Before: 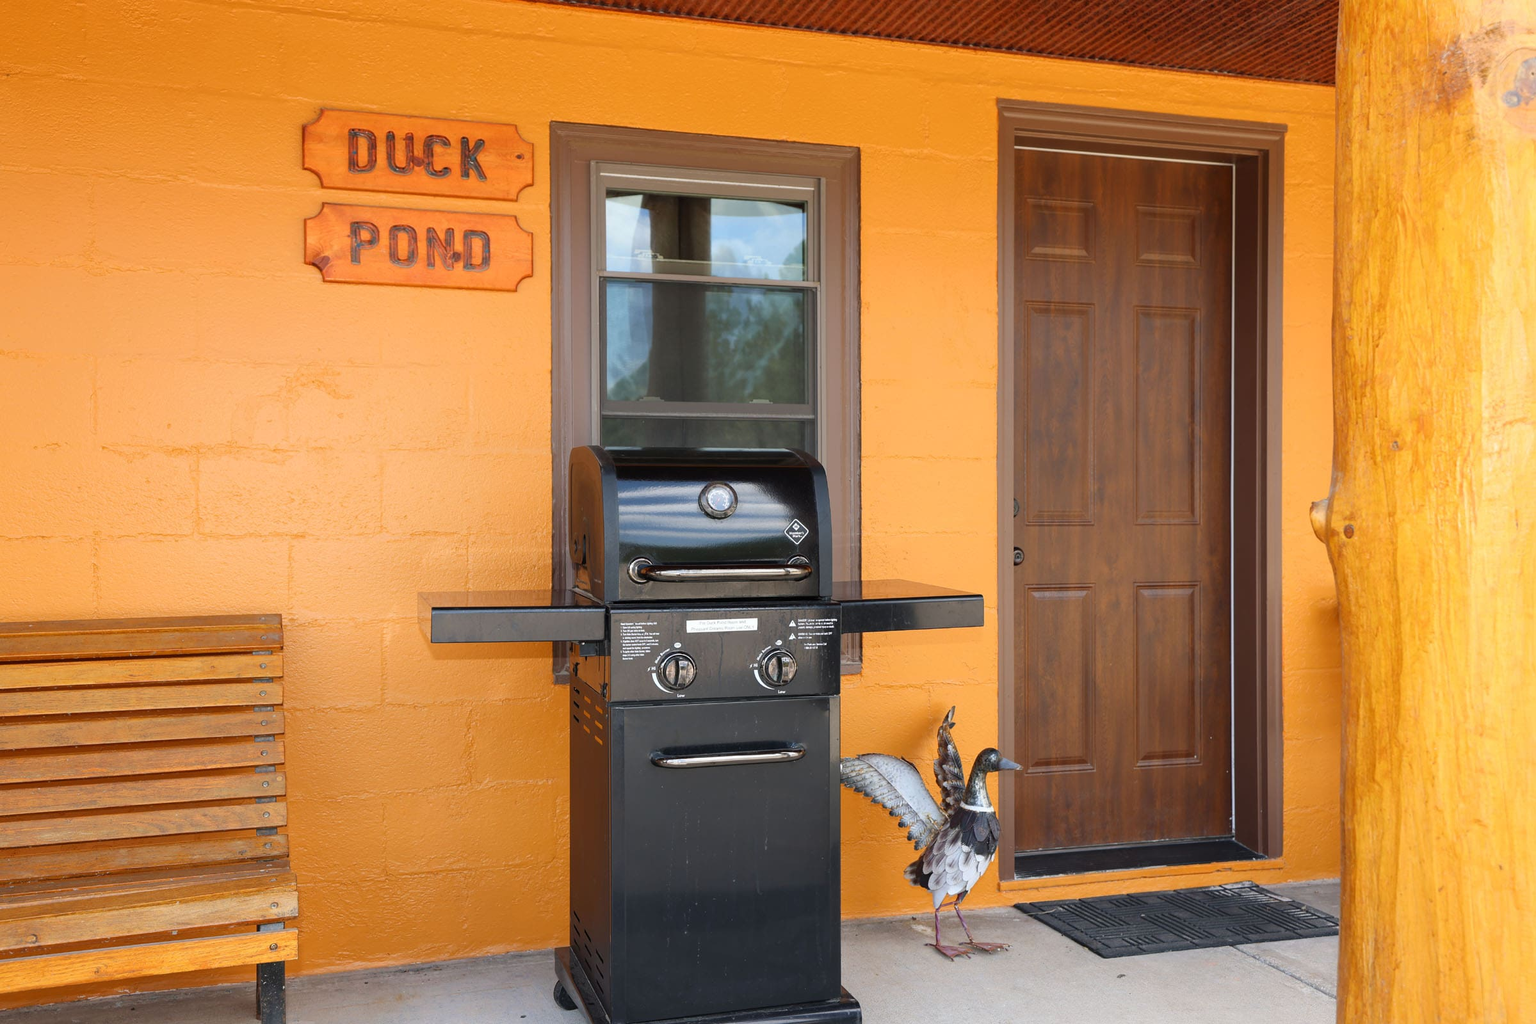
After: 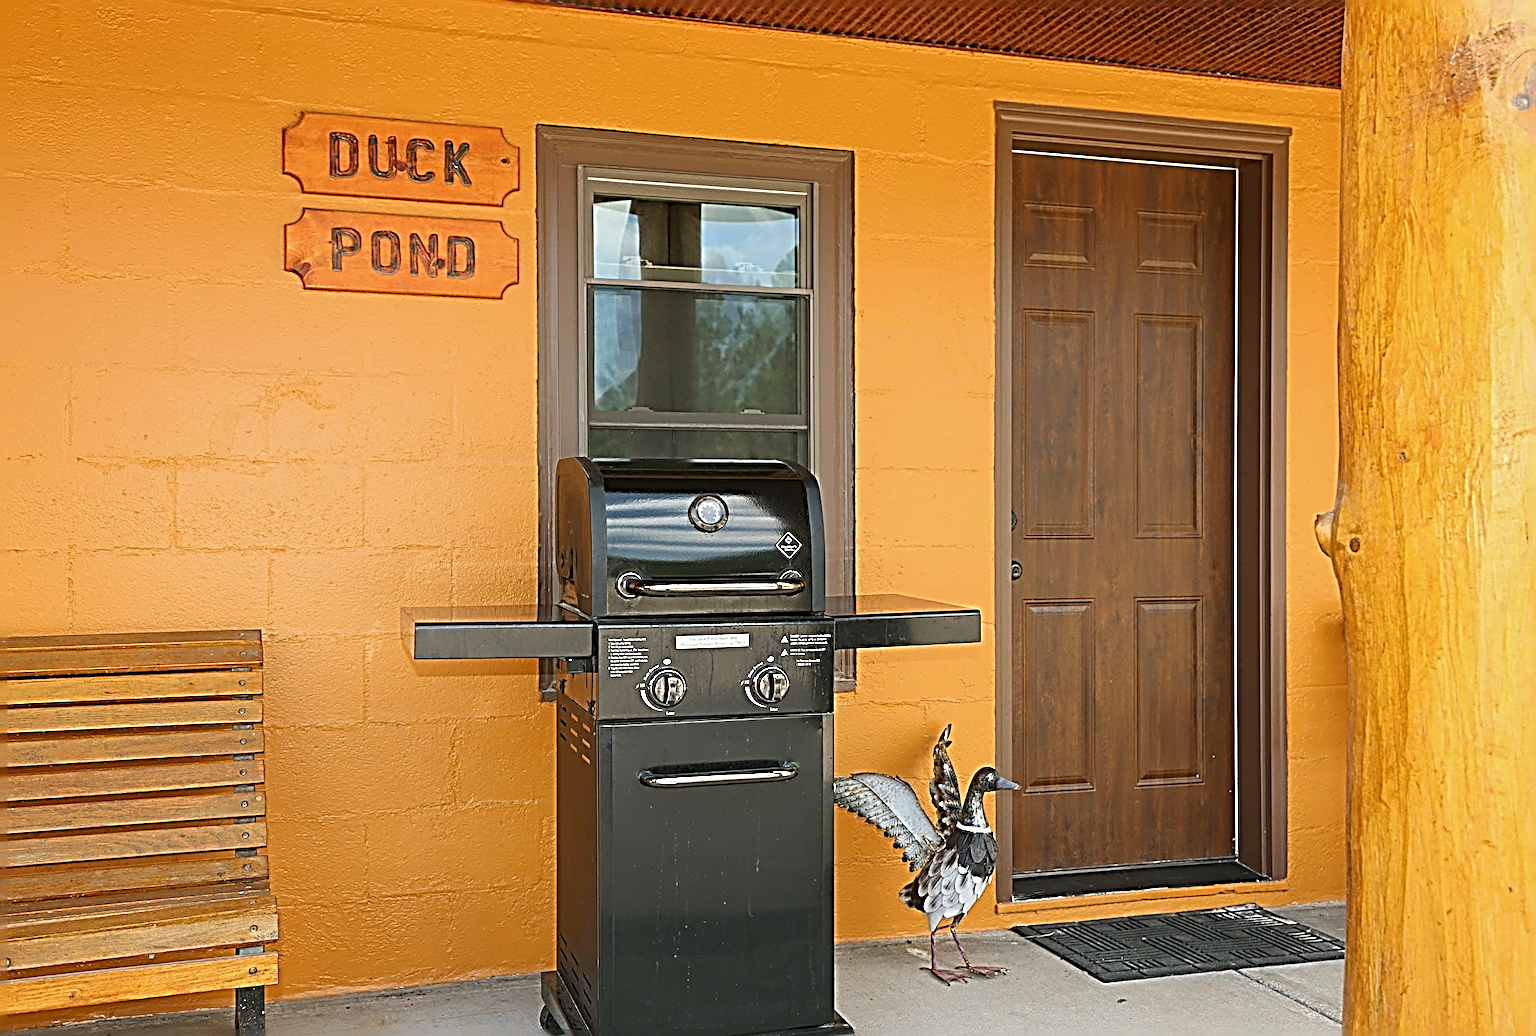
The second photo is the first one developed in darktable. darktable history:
color balance: mode lift, gamma, gain (sRGB), lift [1.04, 1, 1, 0.97], gamma [1.01, 1, 1, 0.97], gain [0.96, 1, 1, 0.97]
crop and rotate: left 1.774%, right 0.633%, bottom 1.28%
sharpen: radius 4.001, amount 2
